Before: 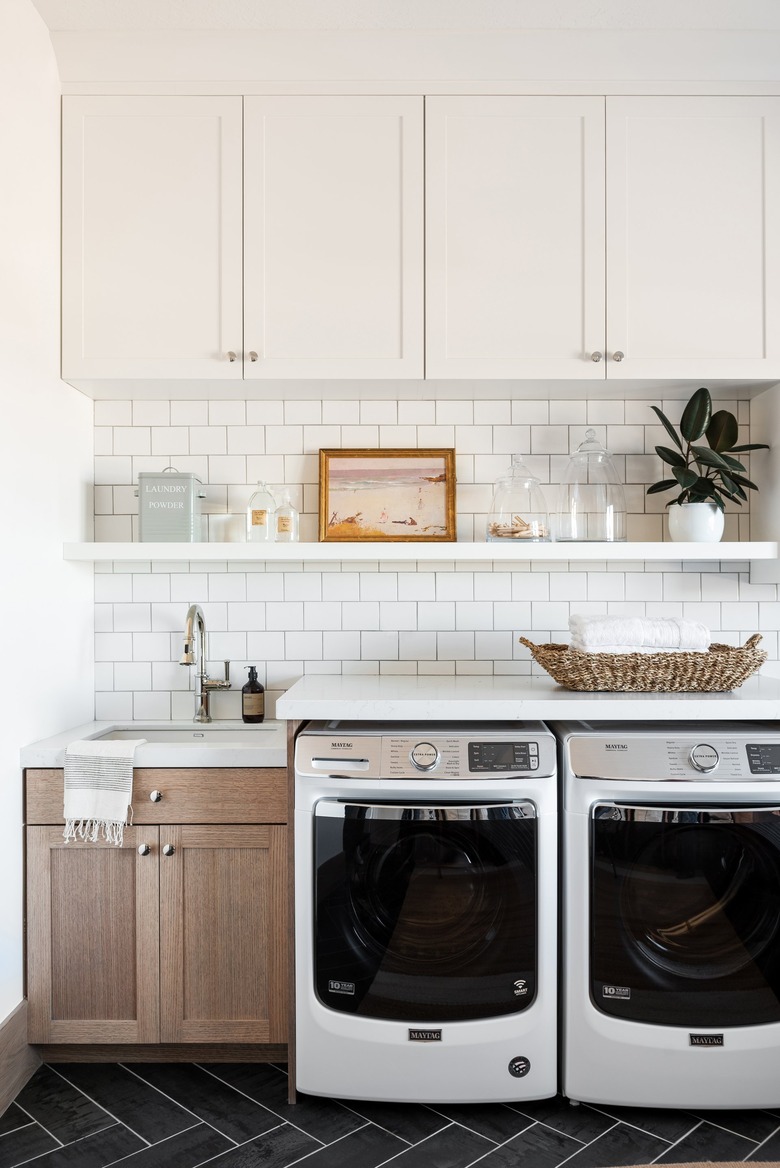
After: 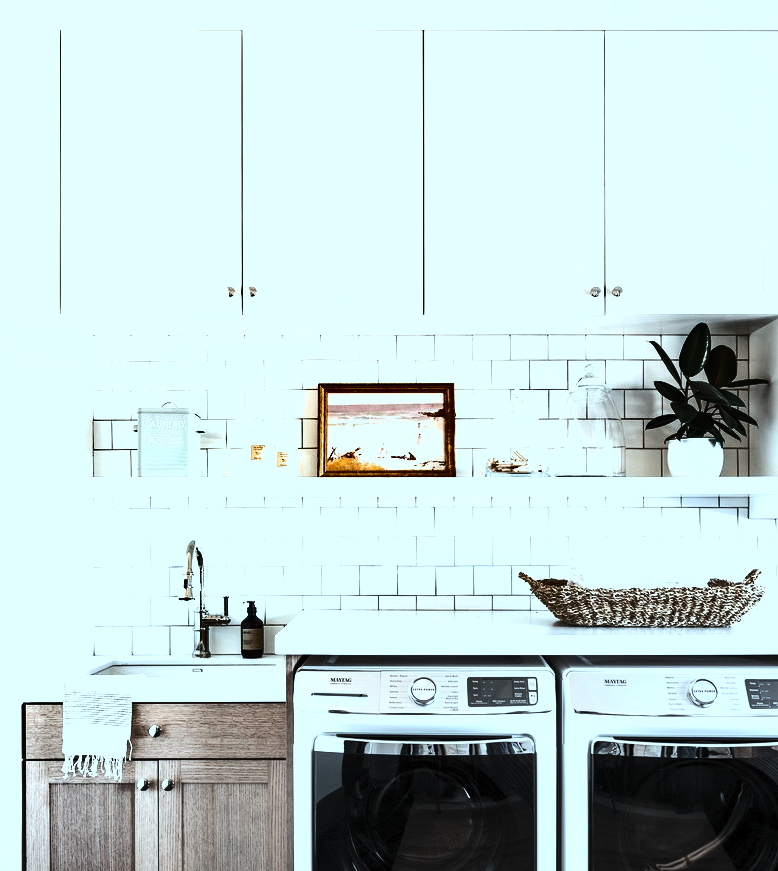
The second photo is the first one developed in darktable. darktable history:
color correction: highlights a* -12.98, highlights b* -17.99, saturation 0.697
crop: left 0.249%, top 5.566%, bottom 19.79%
tone equalizer: -8 EV -1.11 EV, -7 EV -0.993 EV, -6 EV -0.875 EV, -5 EV -0.583 EV, -3 EV 0.563 EV, -2 EV 0.854 EV, -1 EV 1 EV, +0 EV 1.06 EV, edges refinement/feathering 500, mask exposure compensation -1.57 EV, preserve details no
shadows and highlights: white point adjustment 0.127, highlights -70.02, soften with gaussian
contrast brightness saturation: contrast 0.138, brightness 0.224
